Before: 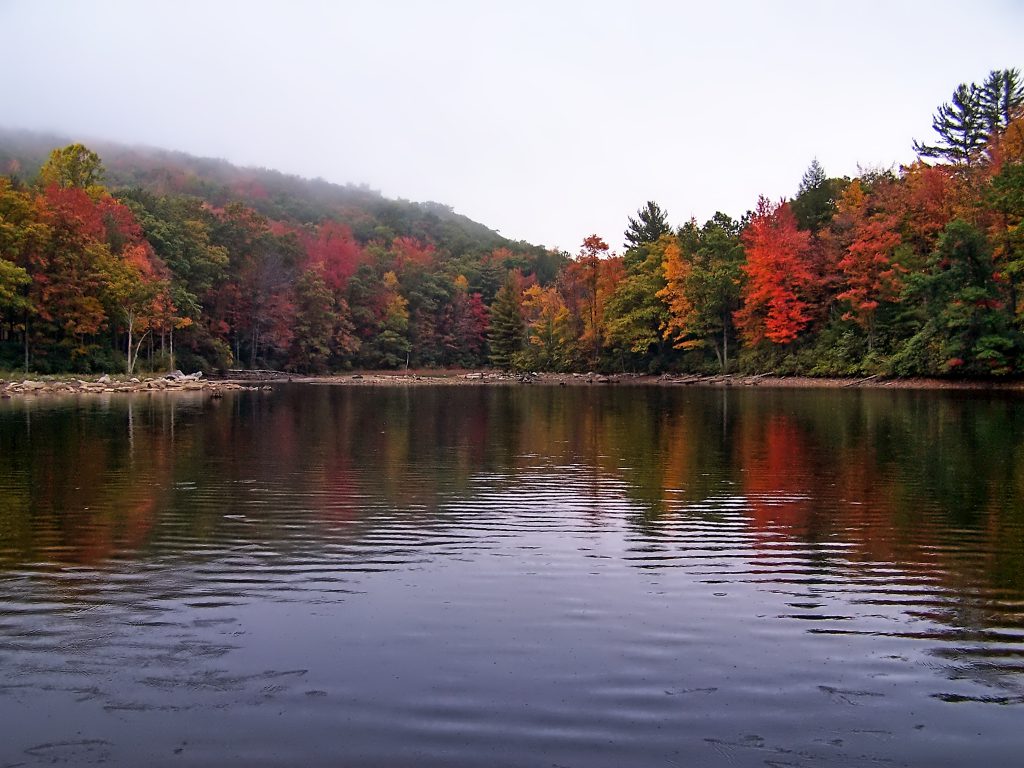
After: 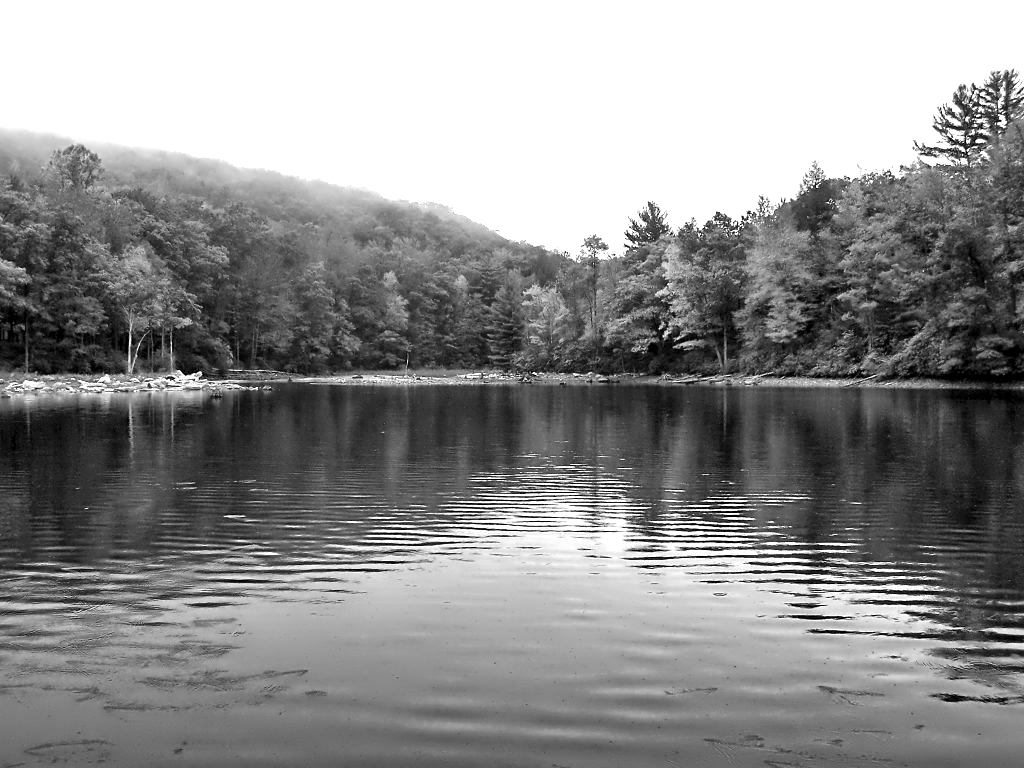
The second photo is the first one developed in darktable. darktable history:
exposure: black level correction 0, exposure 1.1 EV, compensate exposure bias true, compensate highlight preservation false
contrast equalizer: y [[0.514, 0.573, 0.581, 0.508, 0.5, 0.5], [0.5 ×6], [0.5 ×6], [0 ×6], [0 ×6]]
monochrome: a -35.87, b 49.73, size 1.7
